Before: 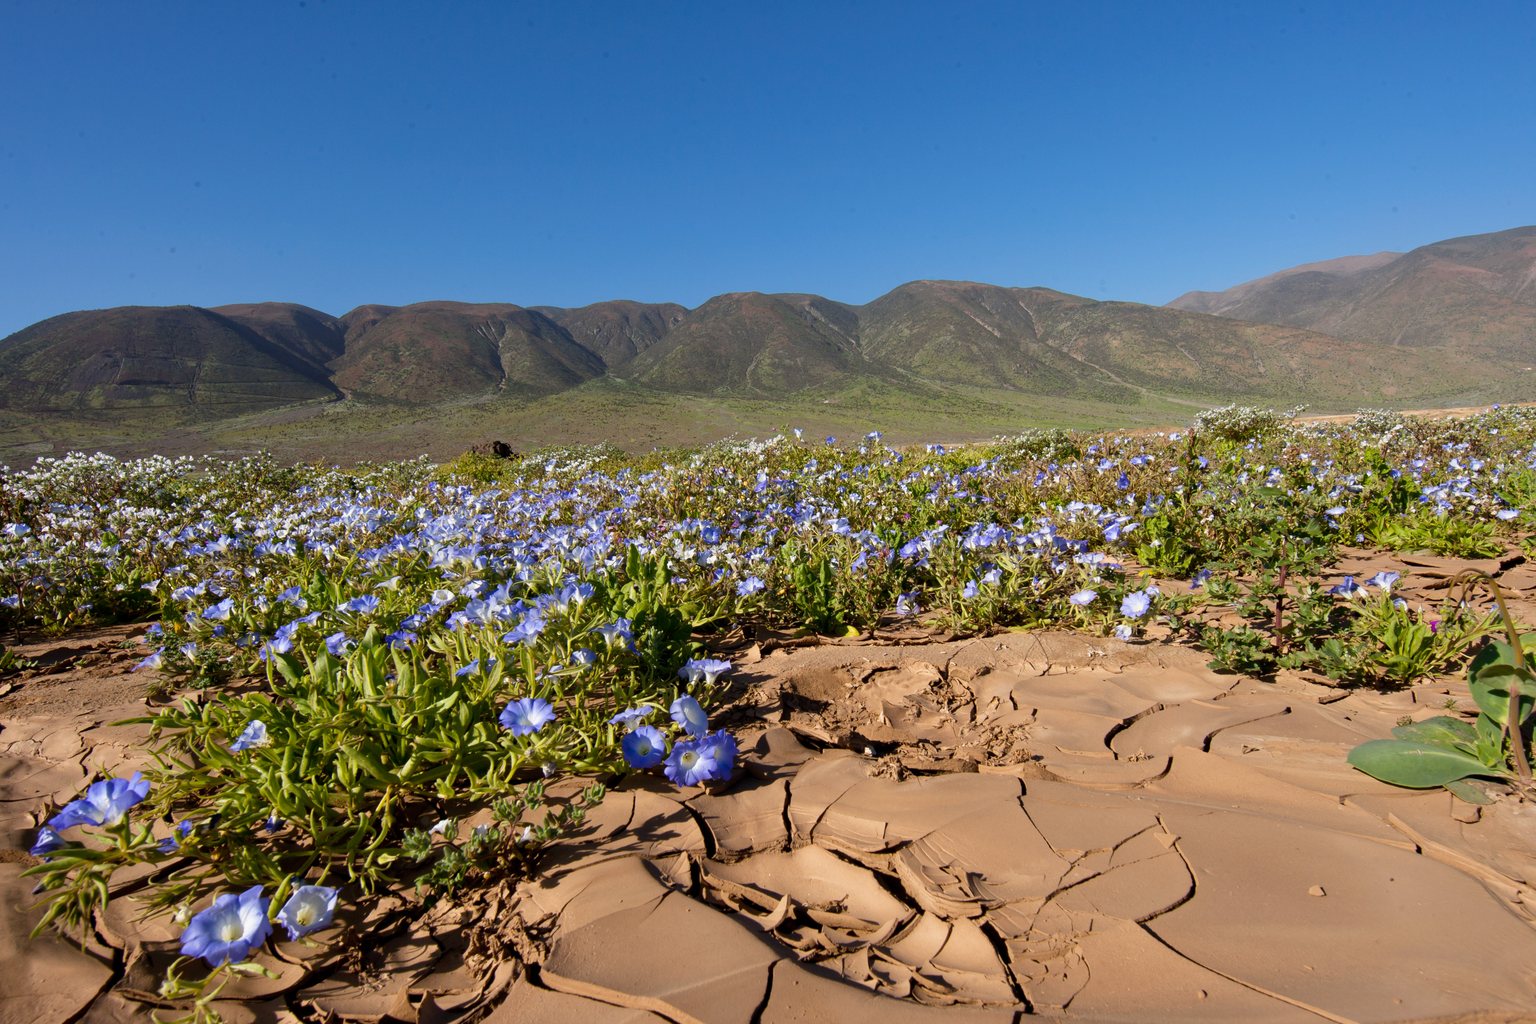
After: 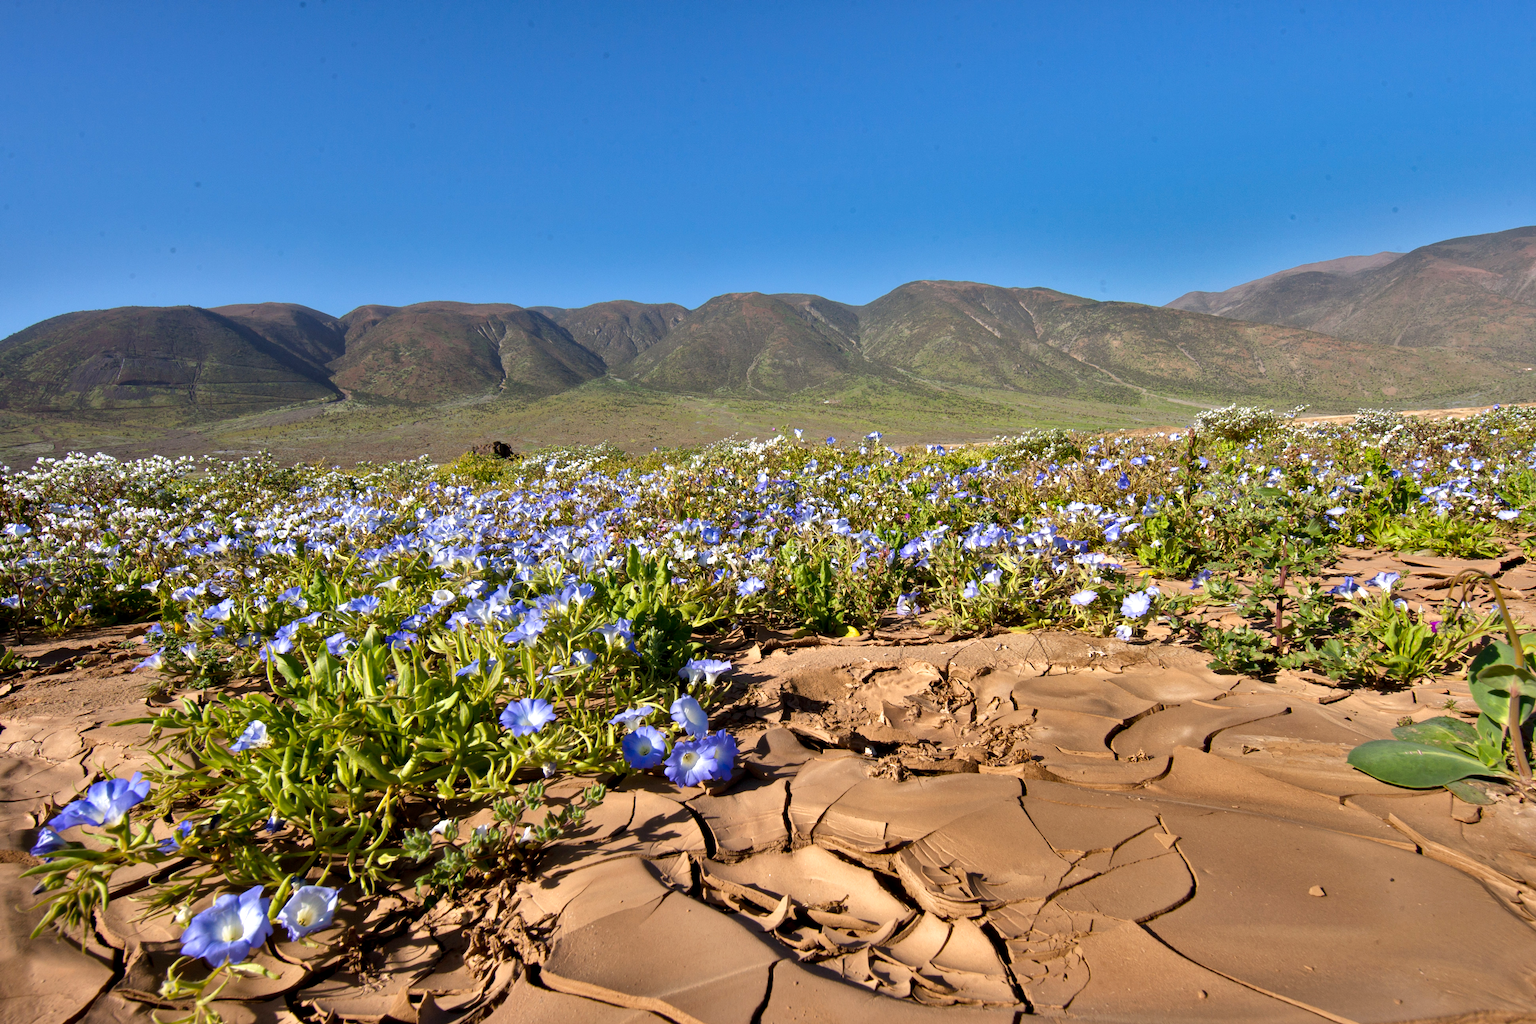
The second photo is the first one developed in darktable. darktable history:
exposure: black level correction 0.001, exposure 0.5 EV, compensate exposure bias true, compensate highlight preservation false
shadows and highlights: shadows 20.91, highlights -82.73, soften with gaussian
